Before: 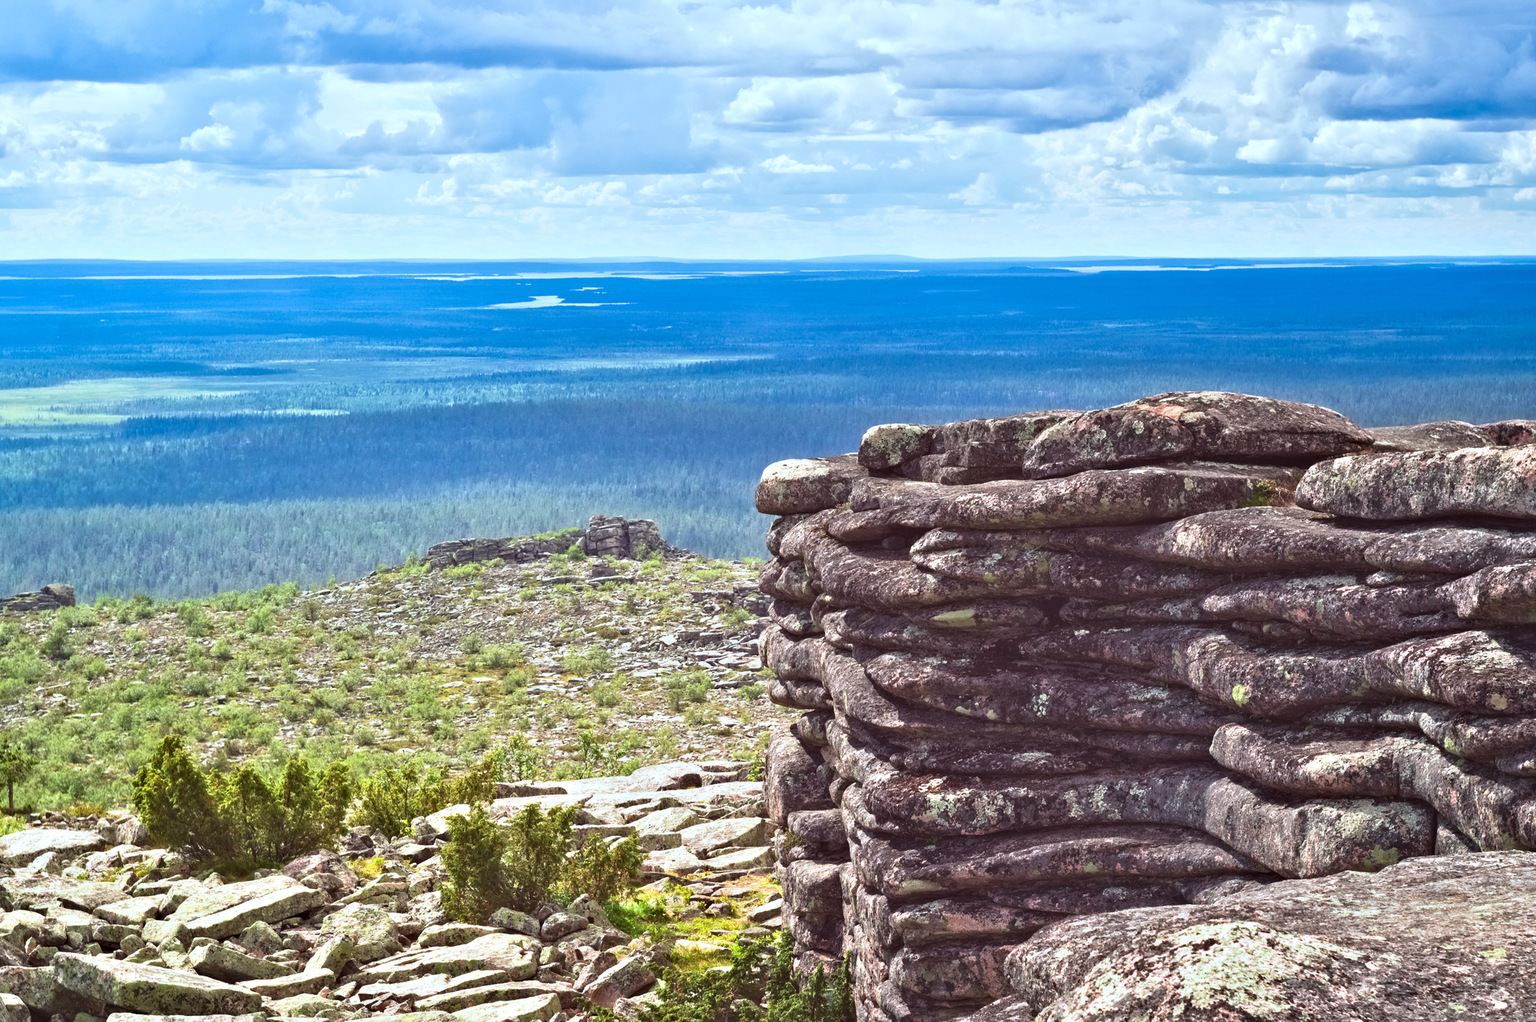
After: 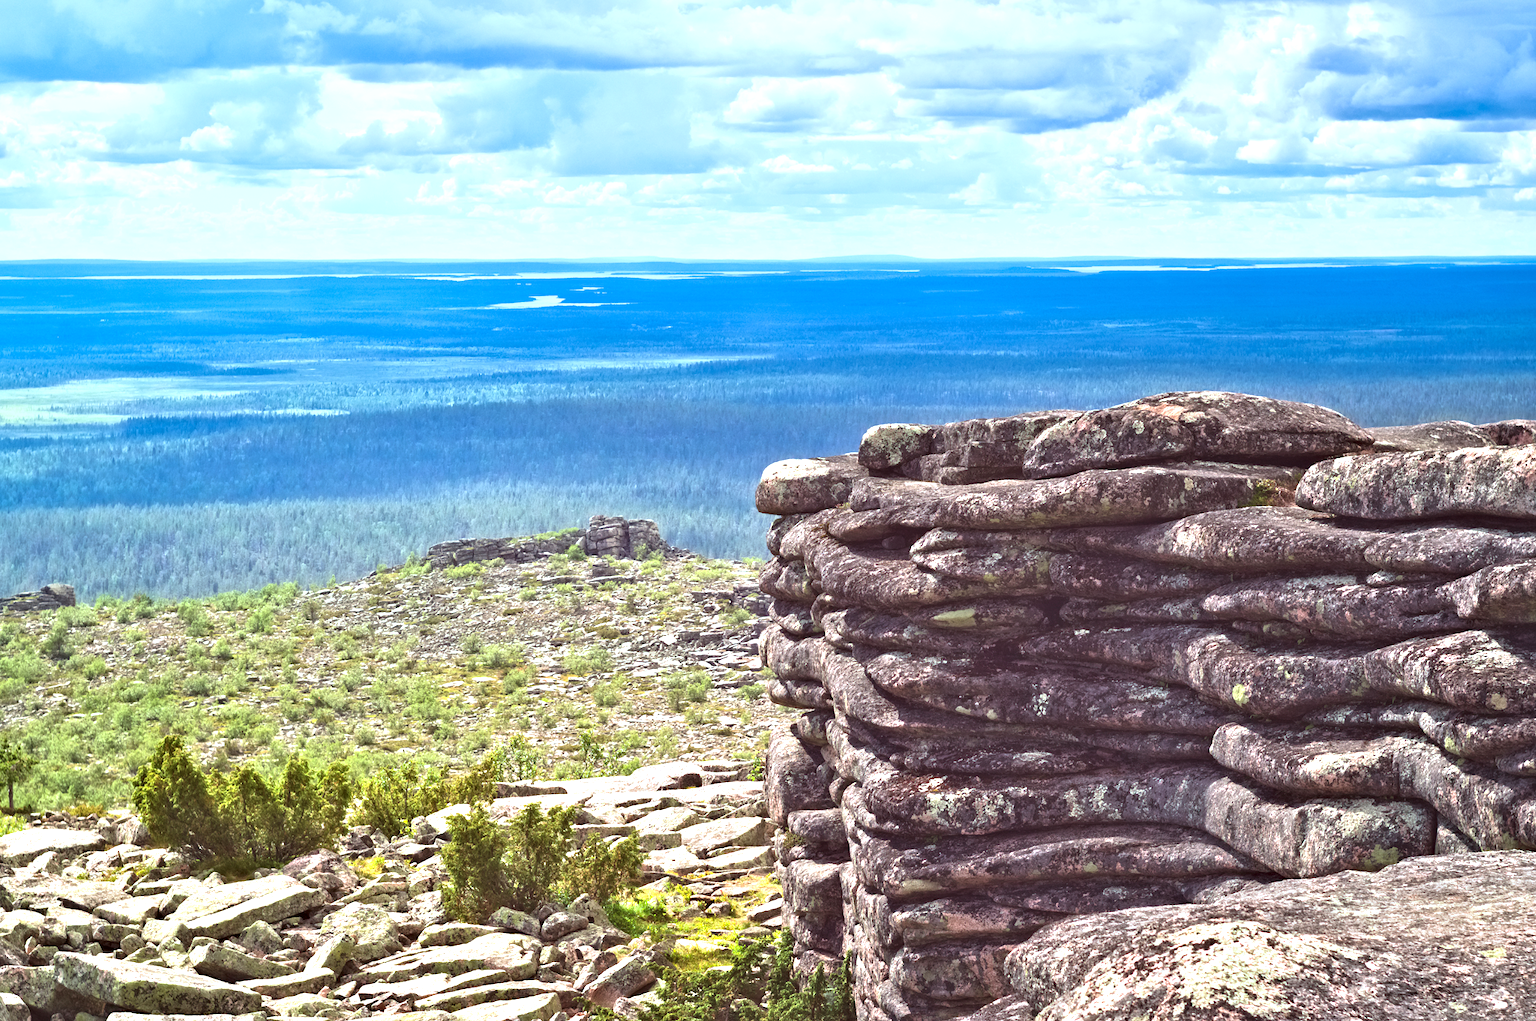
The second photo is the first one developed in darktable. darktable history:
exposure: exposure 0.404 EV, compensate highlight preservation false
